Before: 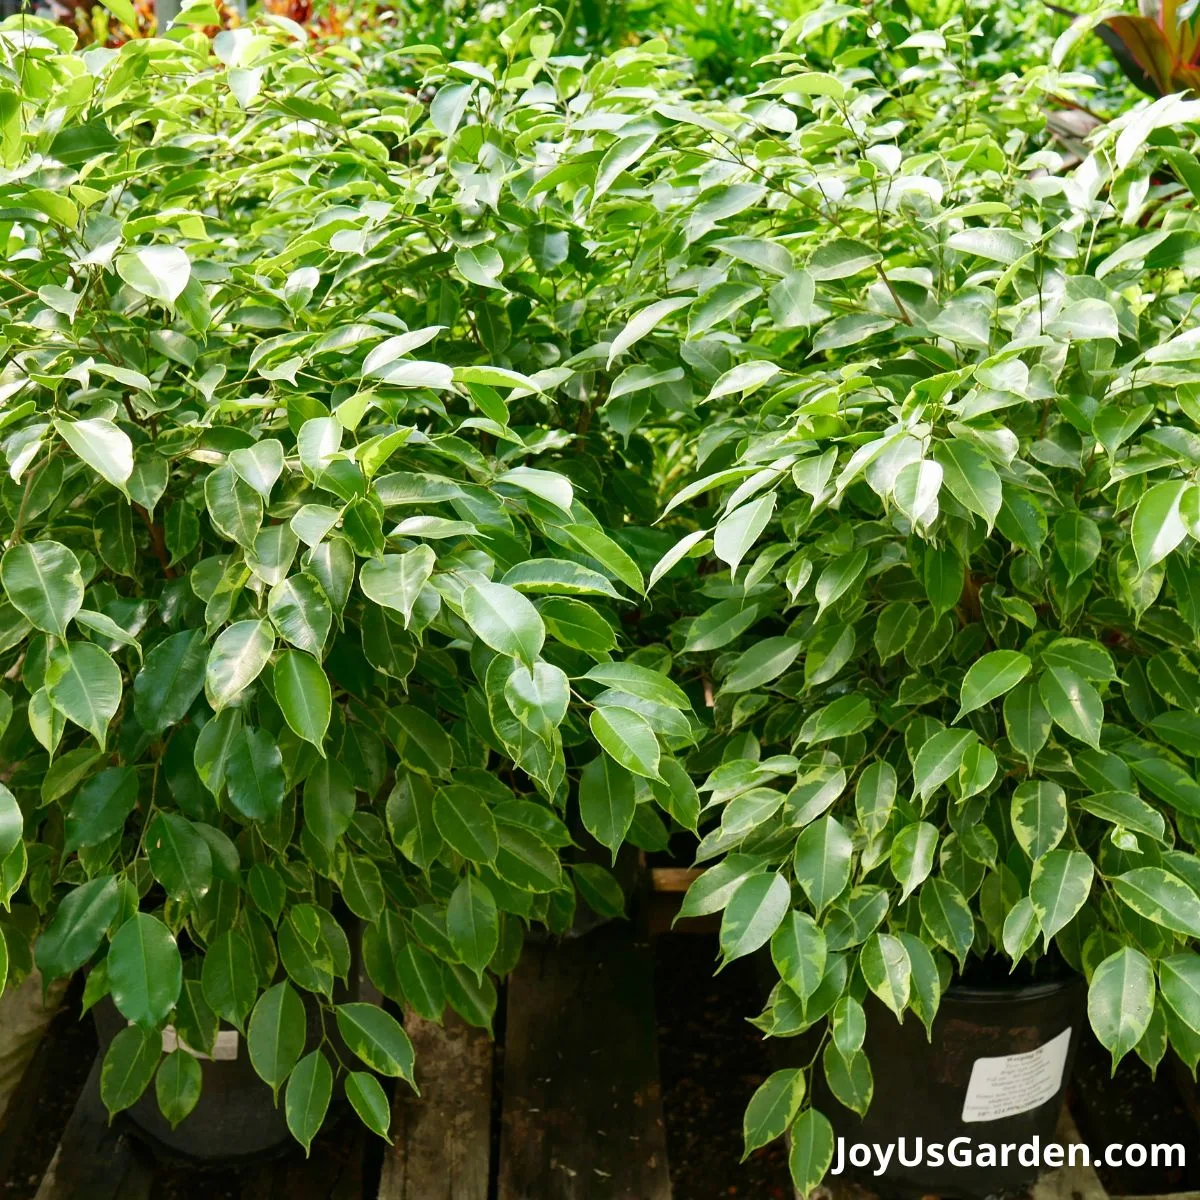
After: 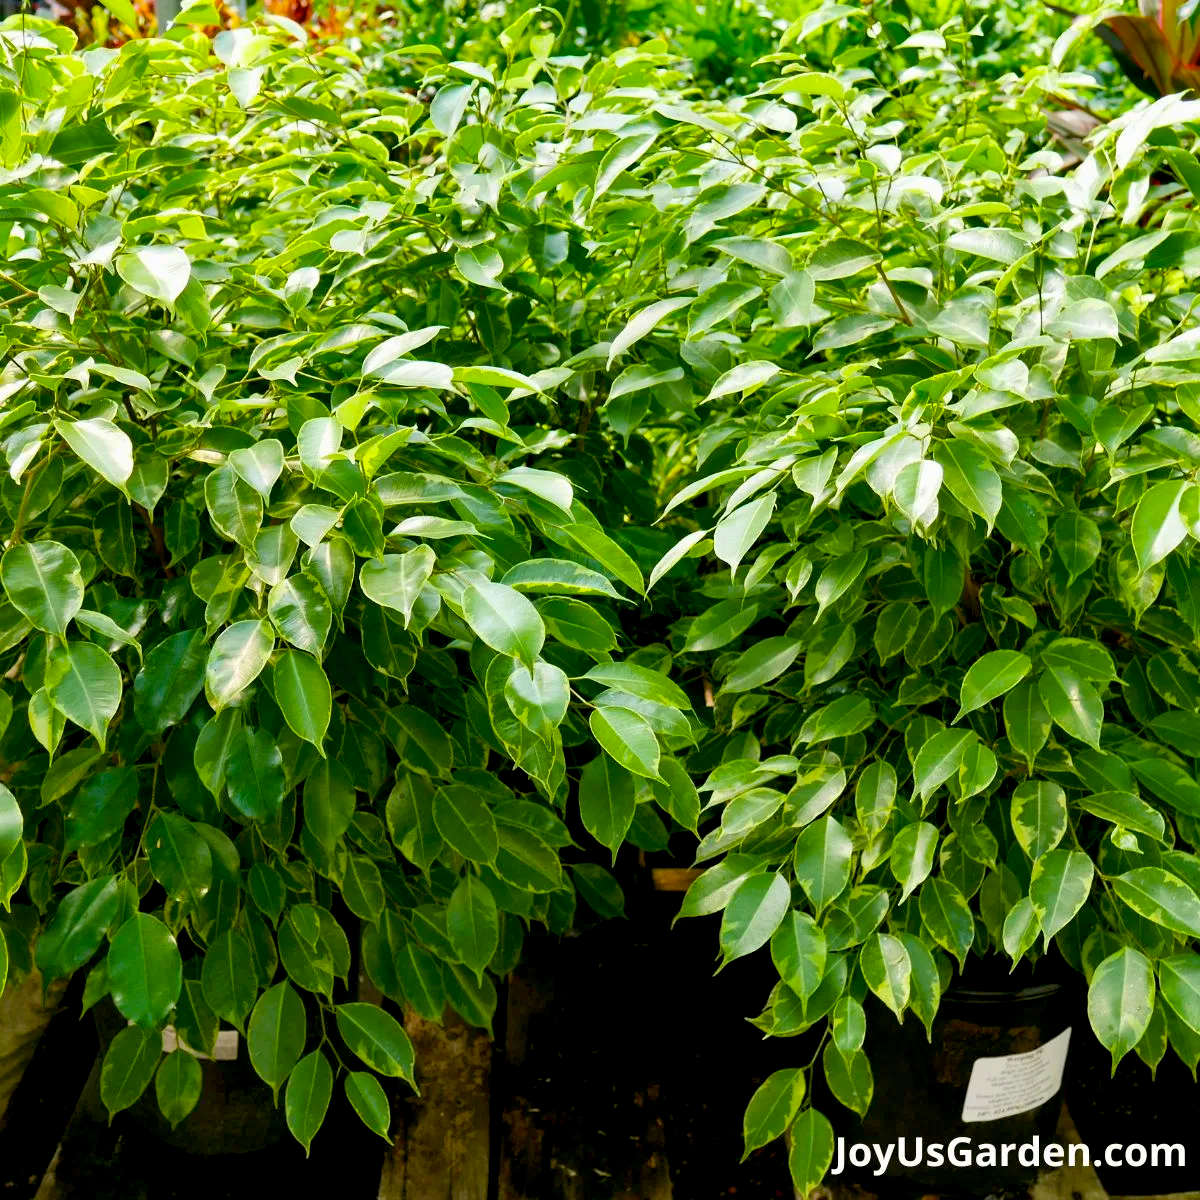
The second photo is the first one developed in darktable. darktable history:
color balance rgb: global offset › luminance -0.896%, linear chroma grading › global chroma 8.738%, perceptual saturation grading › global saturation 24.956%
